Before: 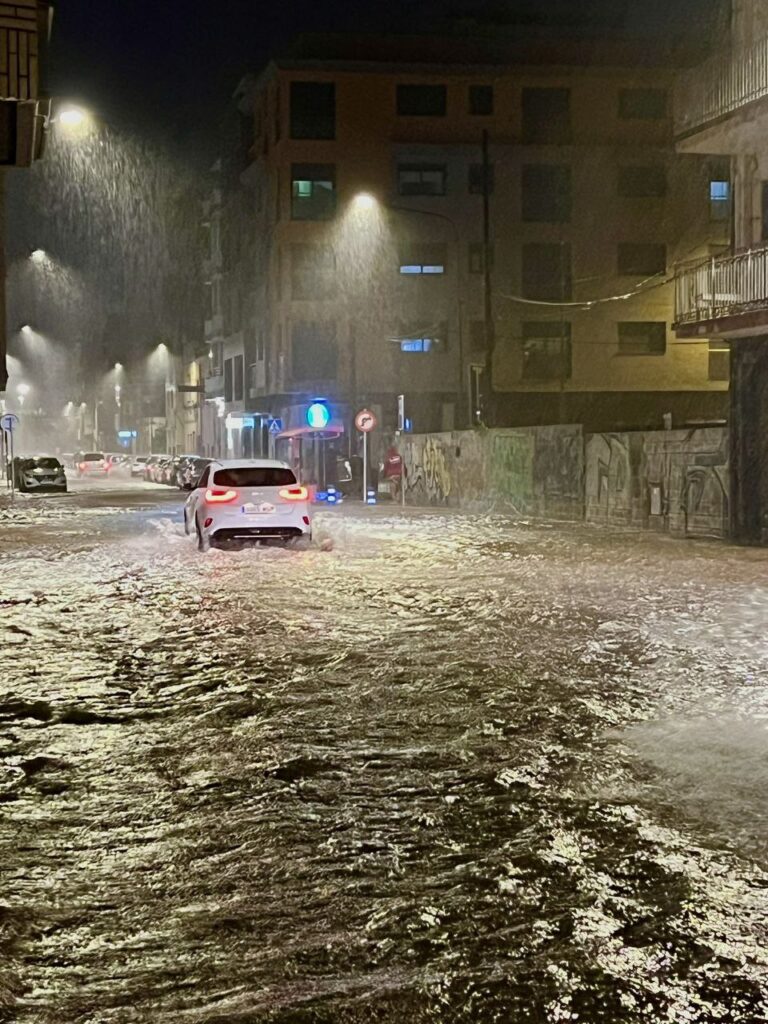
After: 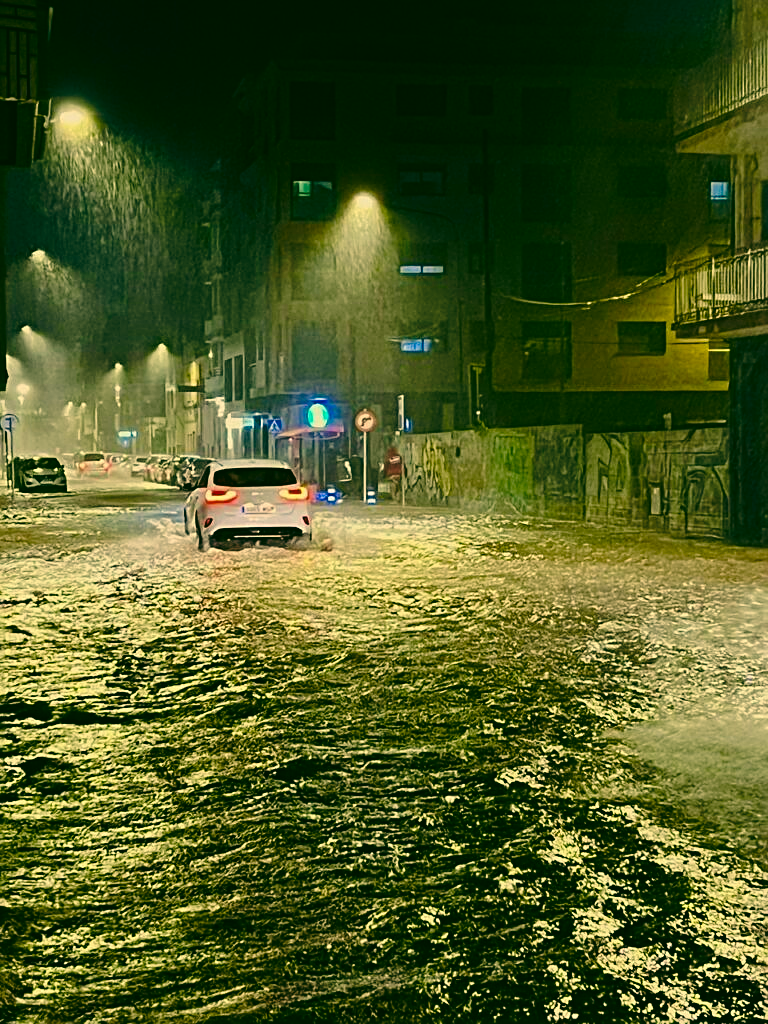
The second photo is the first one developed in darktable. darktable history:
base curve: curves: ch0 [(0, 0) (0.073, 0.04) (0.157, 0.139) (0.492, 0.492) (0.758, 0.758) (1, 1)], preserve colors none
sharpen: on, module defaults
white balance: red 0.986, blue 1.01
color correction: highlights a* 5.62, highlights b* 33.57, shadows a* -25.86, shadows b* 4.02
color balance rgb: shadows fall-off 101%, linear chroma grading › mid-tones 7.63%, perceptual saturation grading › mid-tones 11.68%, mask middle-gray fulcrum 22.45%, global vibrance 10.11%, saturation formula JzAzBz (2021)
